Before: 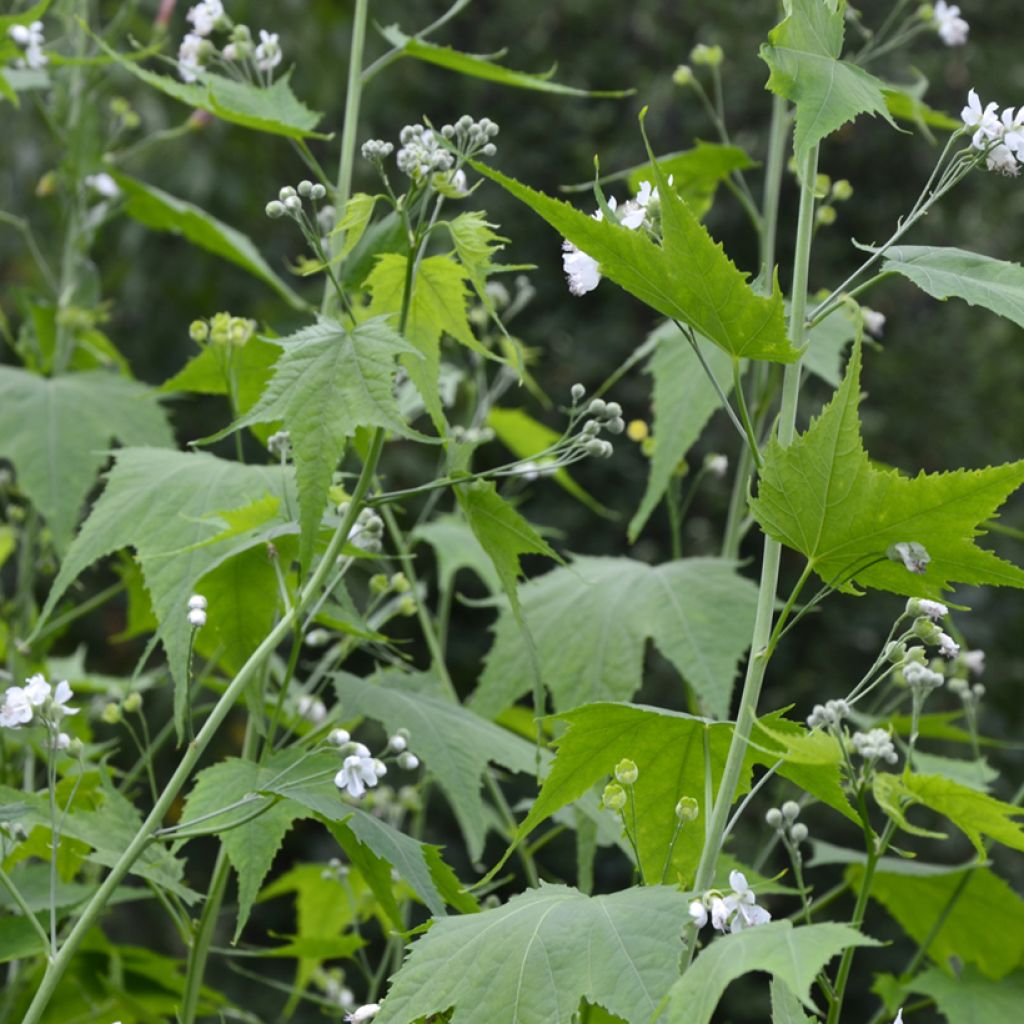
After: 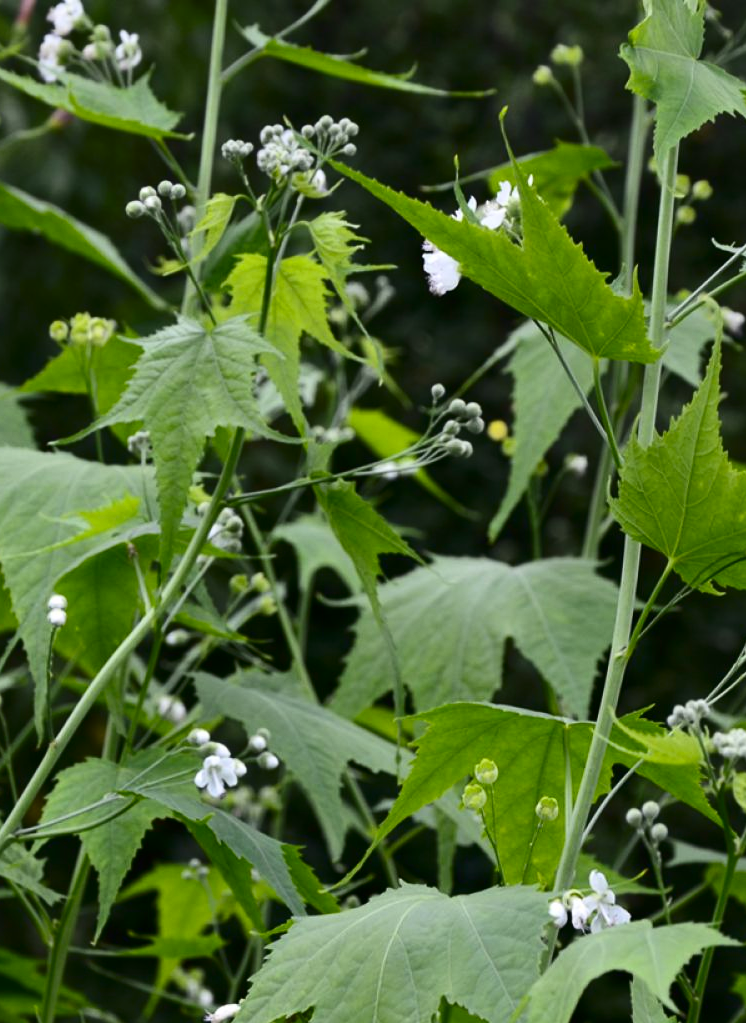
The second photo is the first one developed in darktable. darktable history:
crop: left 13.677%, top 0%, right 13.436%
contrast brightness saturation: contrast 0.202, brightness -0.105, saturation 0.101
